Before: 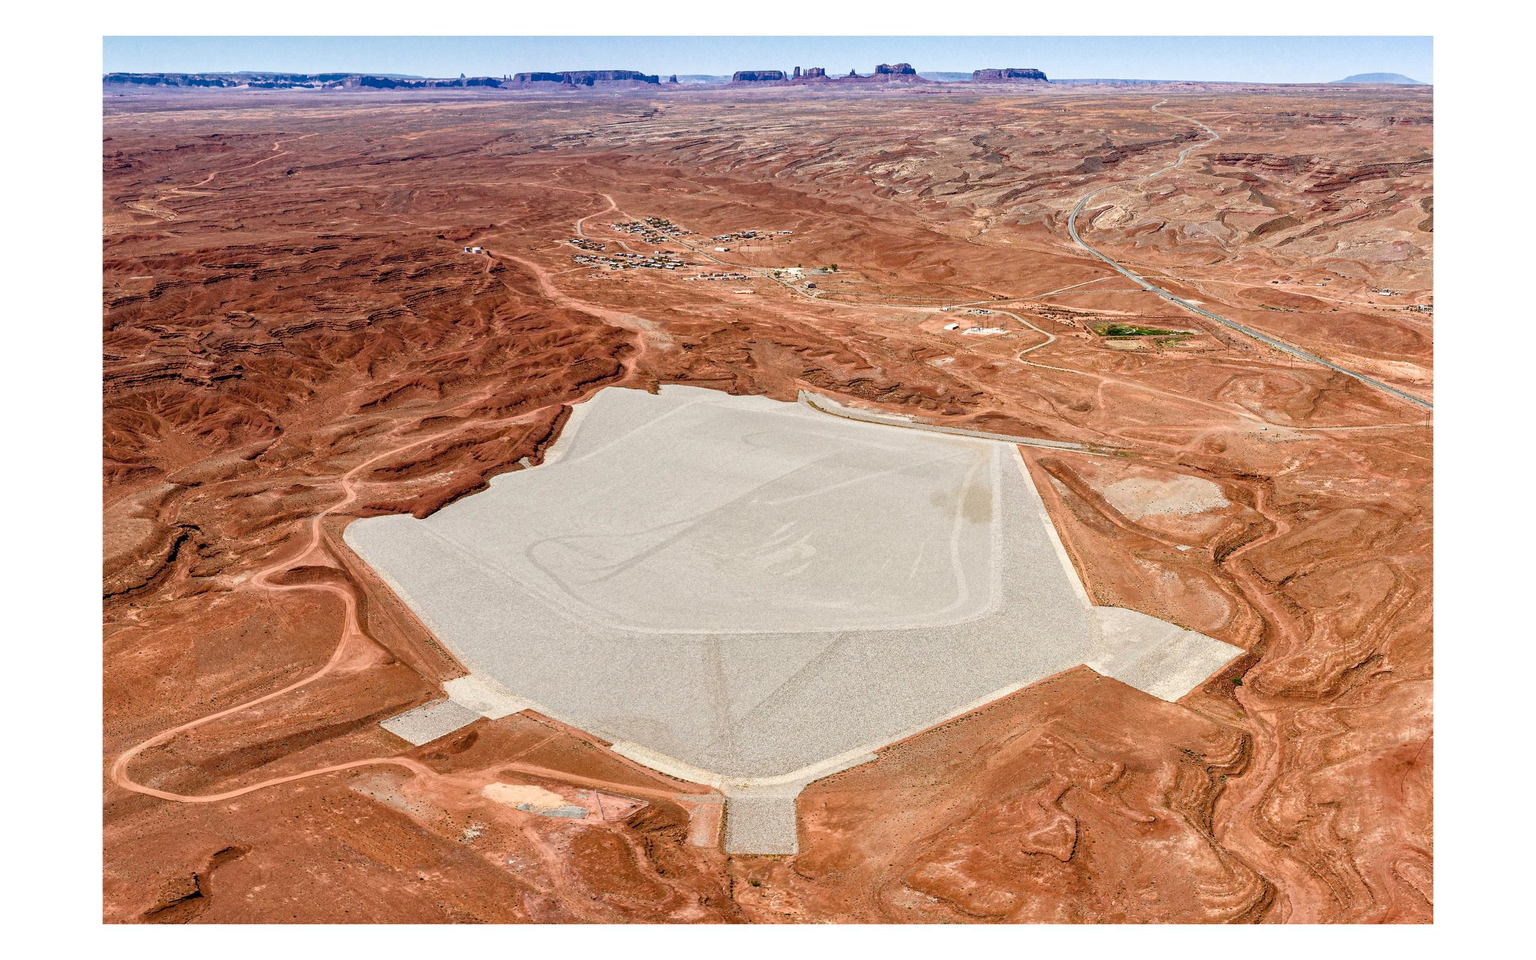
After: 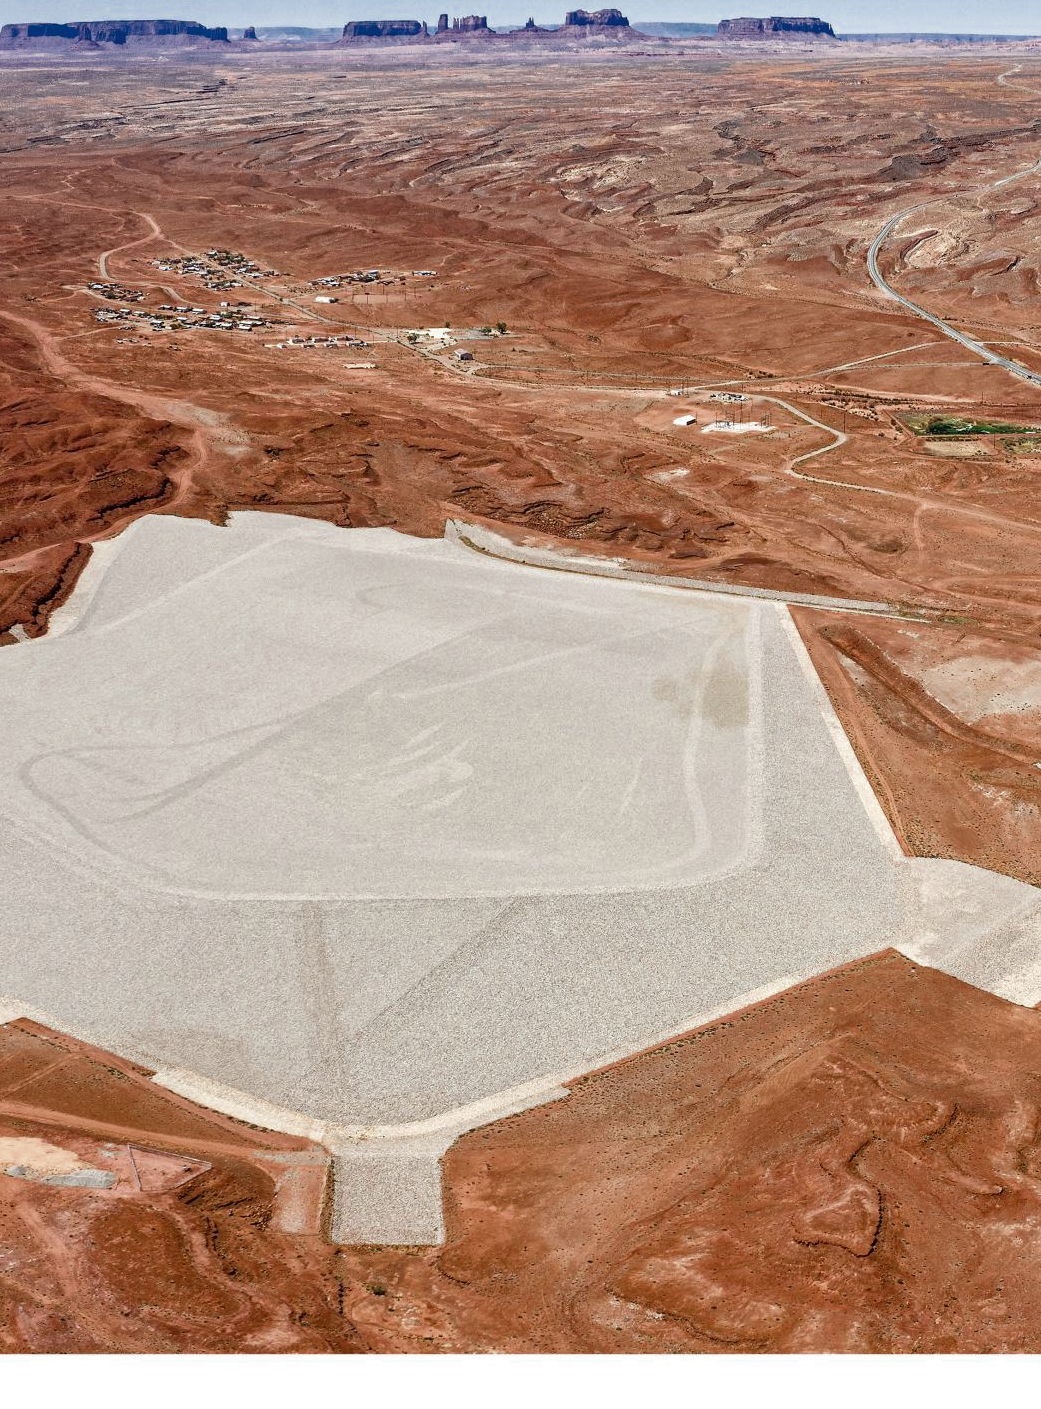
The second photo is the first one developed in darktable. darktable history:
crop: left 33.452%, top 6.025%, right 23.155%
color zones: curves: ch0 [(0, 0.5) (0.125, 0.4) (0.25, 0.5) (0.375, 0.4) (0.5, 0.4) (0.625, 0.35) (0.75, 0.35) (0.875, 0.5)]; ch1 [(0, 0.35) (0.125, 0.45) (0.25, 0.35) (0.375, 0.35) (0.5, 0.35) (0.625, 0.35) (0.75, 0.45) (0.875, 0.35)]; ch2 [(0, 0.6) (0.125, 0.5) (0.25, 0.5) (0.375, 0.6) (0.5, 0.6) (0.625, 0.5) (0.75, 0.5) (0.875, 0.5)]
tone equalizer: on, module defaults
